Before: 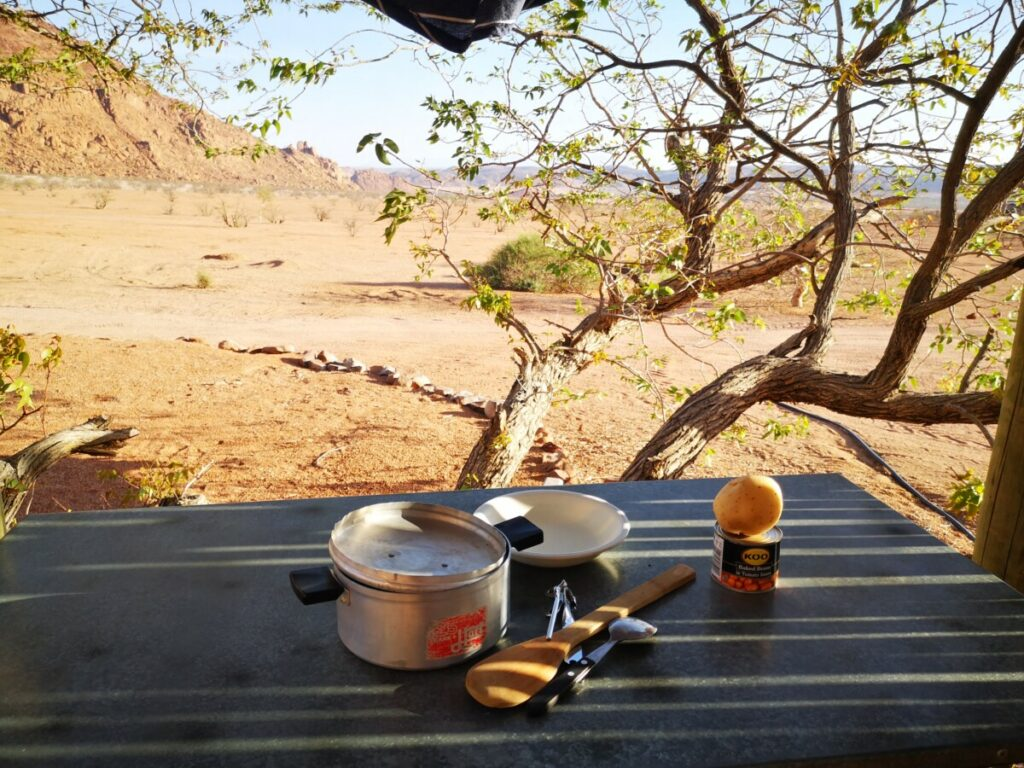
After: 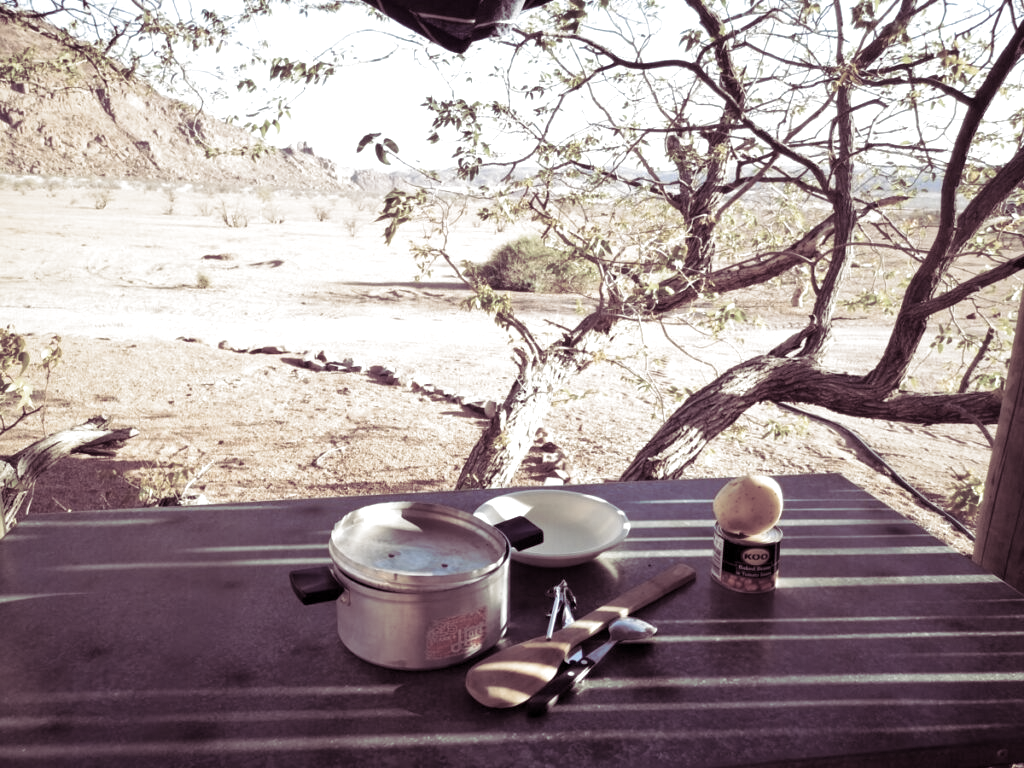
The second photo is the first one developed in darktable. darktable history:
exposure: exposure 0.426 EV, compensate highlight preservation false
color zones: curves: ch1 [(0.238, 0.163) (0.476, 0.2) (0.733, 0.322) (0.848, 0.134)]
local contrast: mode bilateral grid, contrast 20, coarseness 50, detail 120%, midtone range 0.2
split-toning: shadows › hue 316.8°, shadows › saturation 0.47, highlights › hue 201.6°, highlights › saturation 0, balance -41.97, compress 28.01%
